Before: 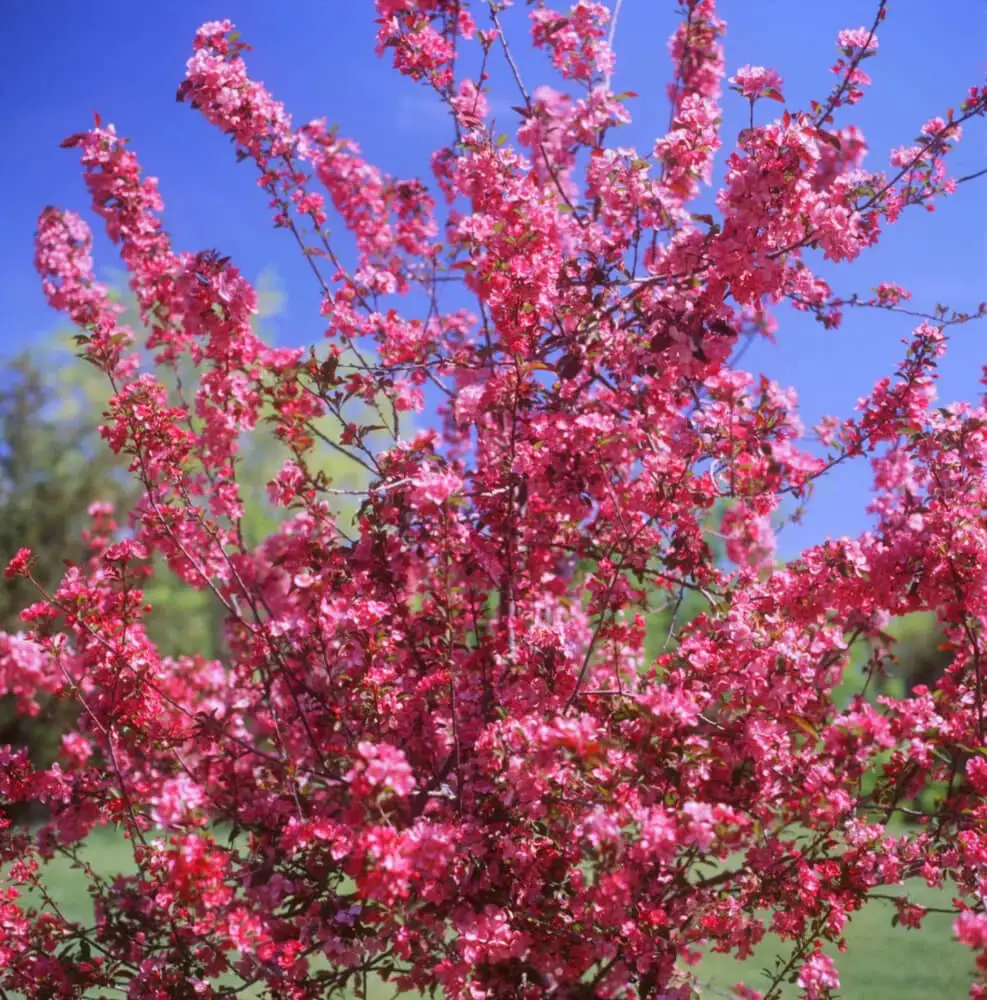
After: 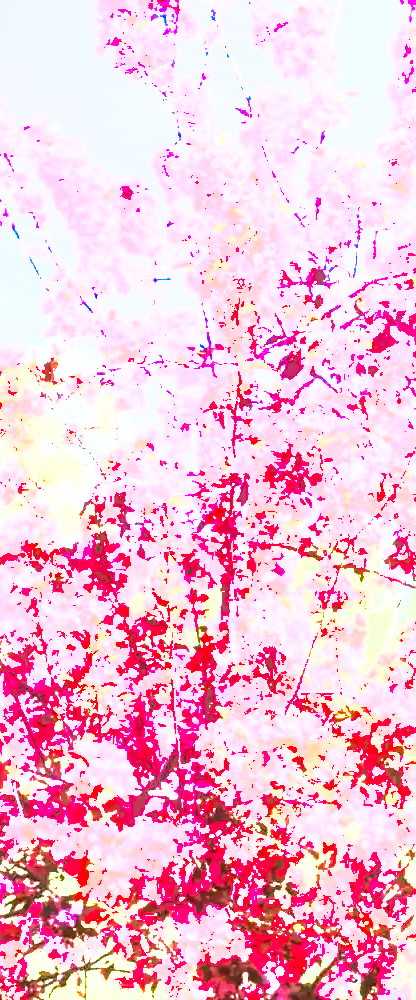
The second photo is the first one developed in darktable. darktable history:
color balance rgb: global offset › hue 171.27°, linear chroma grading › shadows 31.653%, linear chroma grading › global chroma -1.488%, linear chroma grading › mid-tones 3.865%, perceptual saturation grading › global saturation -0.039%, perceptual brilliance grading › highlights 74.787%, perceptual brilliance grading › shadows -30.358%
local contrast: on, module defaults
crop: left 28.324%, right 29.452%
exposure: black level correction 0, exposure 1.511 EV, compensate highlight preservation false
tone equalizer: -7 EV 0.153 EV, -6 EV 0.613 EV, -5 EV 1.11 EV, -4 EV 1.33 EV, -3 EV 1.12 EV, -2 EV 0.6 EV, -1 EV 0.158 EV, edges refinement/feathering 500, mask exposure compensation -1.57 EV, preserve details no
shadows and highlights: shadows 39.66, highlights -59.94
